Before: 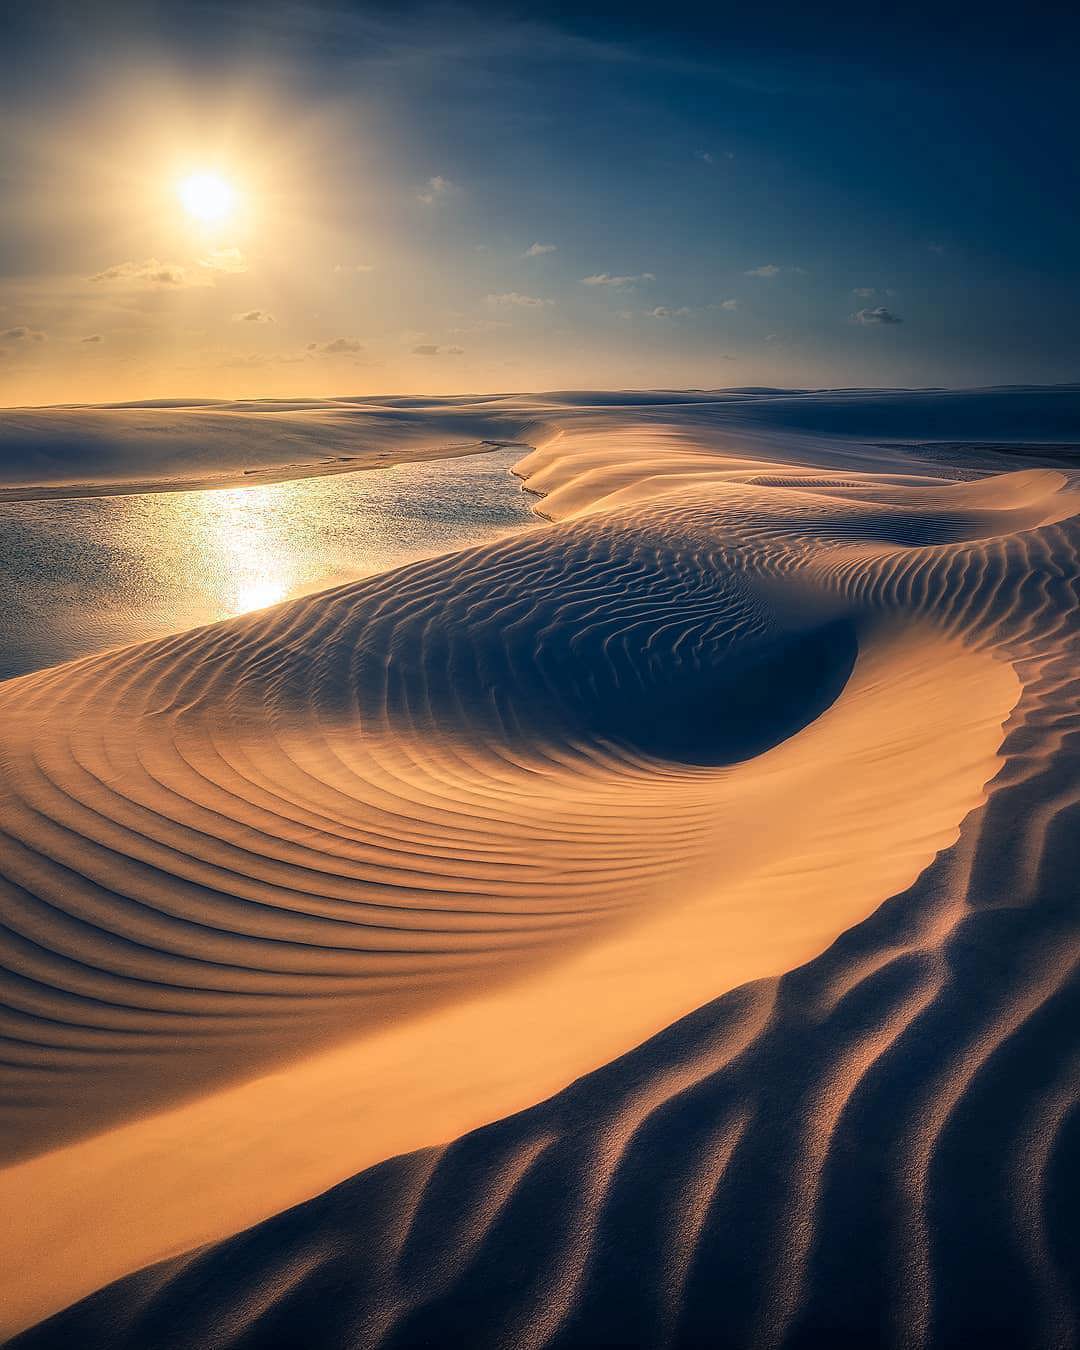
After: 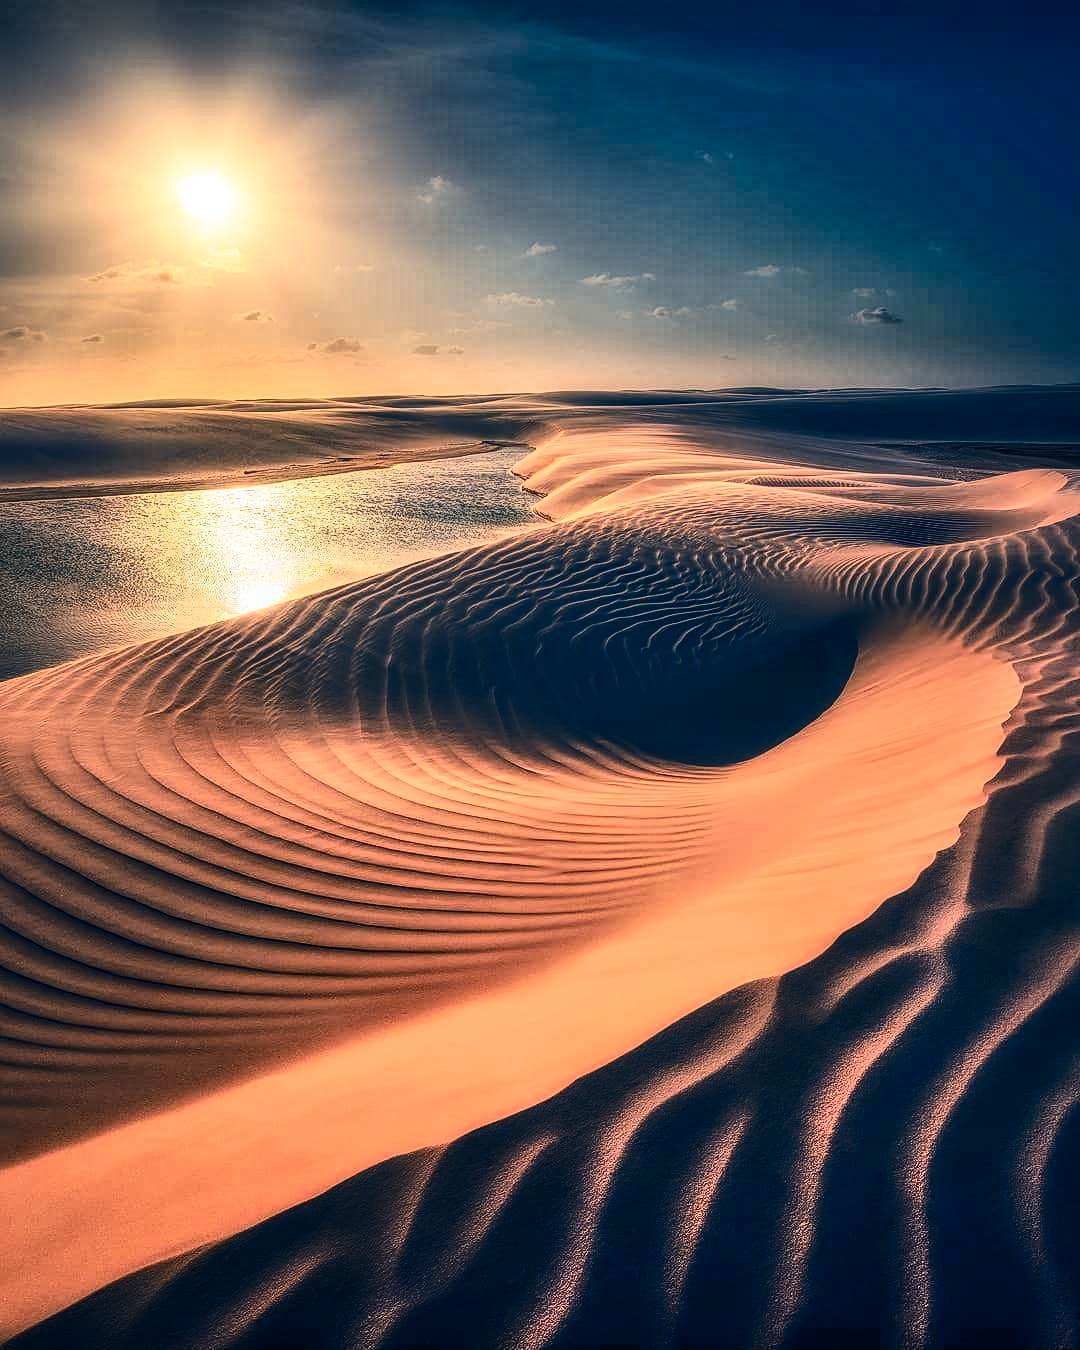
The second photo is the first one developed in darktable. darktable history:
contrast brightness saturation: contrast 0.28
shadows and highlights: low approximation 0.01, soften with gaussian
color zones: curves: ch1 [(0.235, 0.558) (0.75, 0.5)]; ch2 [(0.25, 0.462) (0.749, 0.457)], mix 25.94%
local contrast: on, module defaults
